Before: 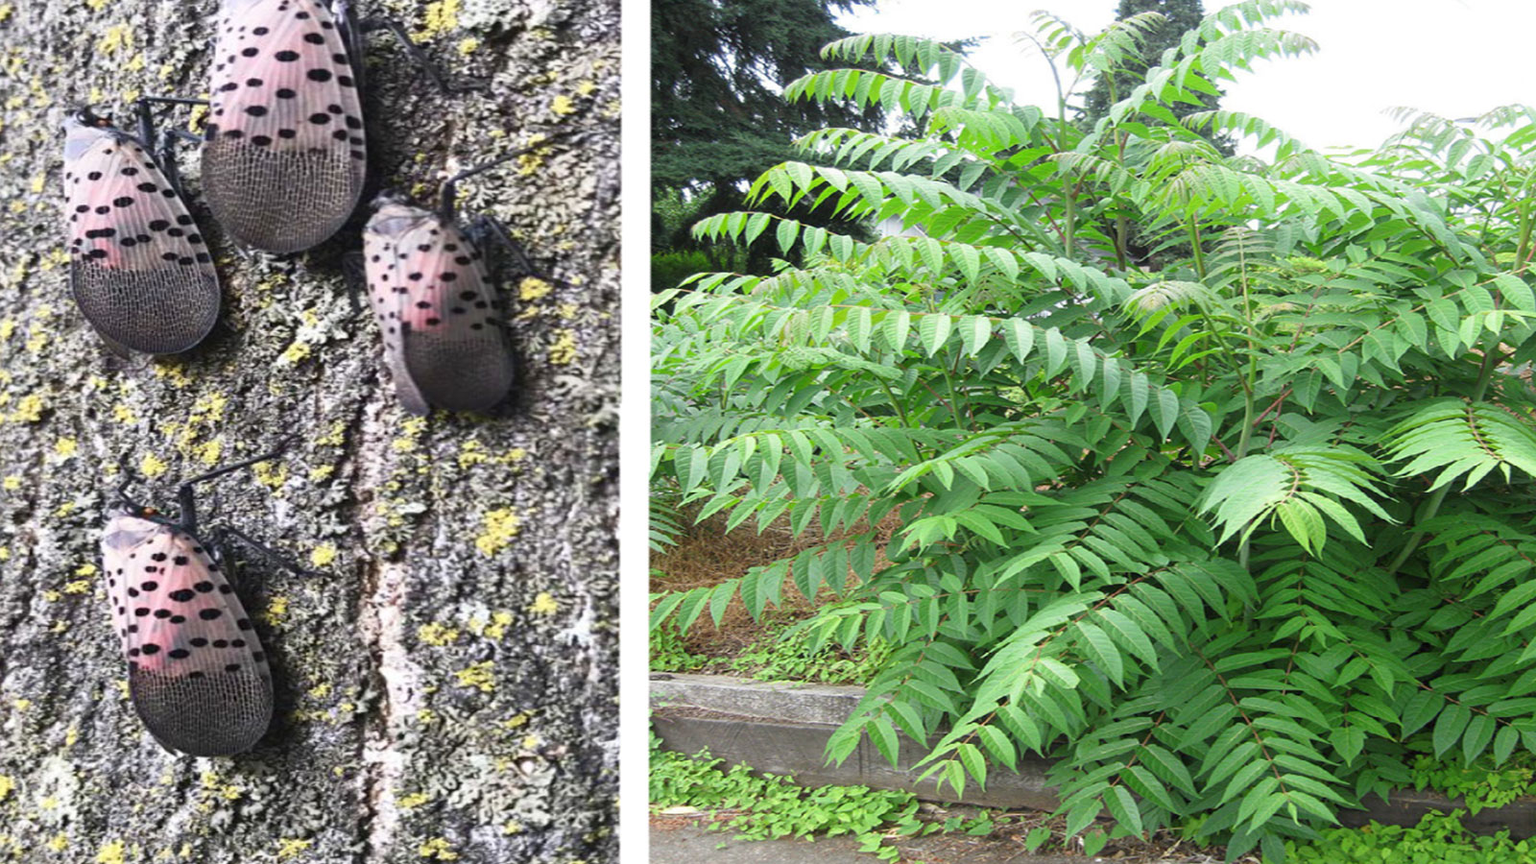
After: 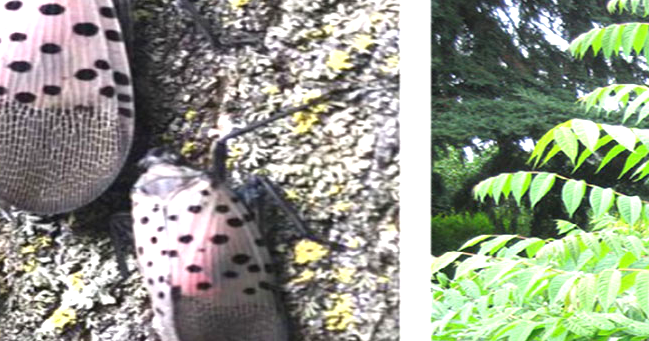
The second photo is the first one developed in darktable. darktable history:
crop: left 15.452%, top 5.459%, right 43.956%, bottom 56.62%
exposure: exposure 0.74 EV, compensate highlight preservation false
